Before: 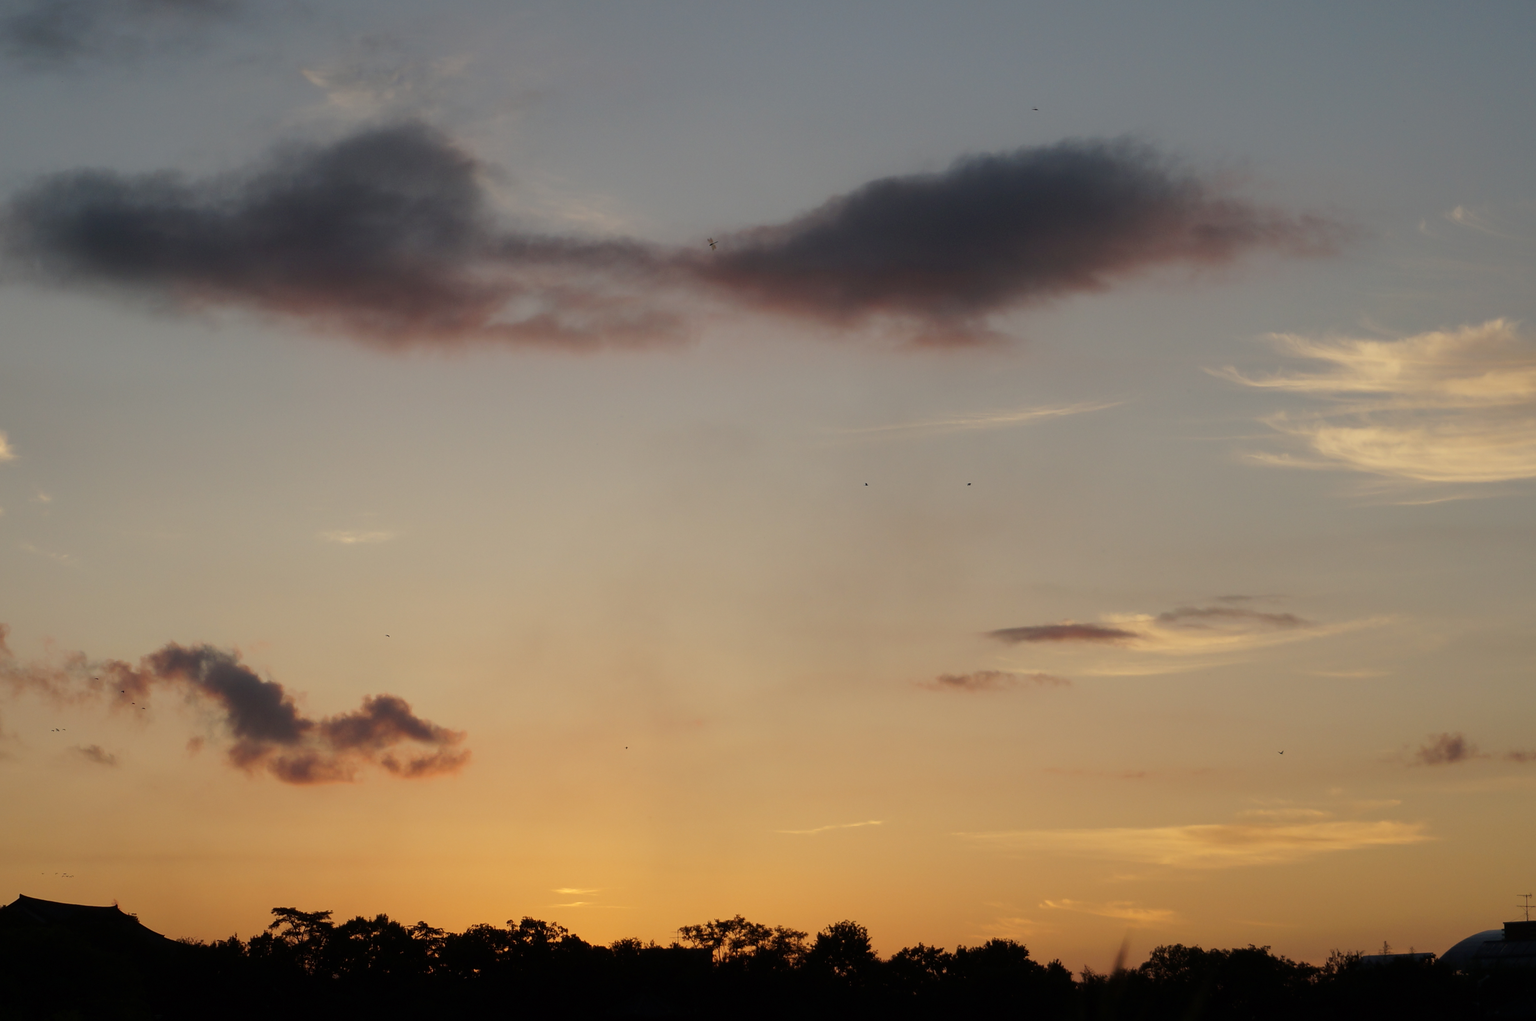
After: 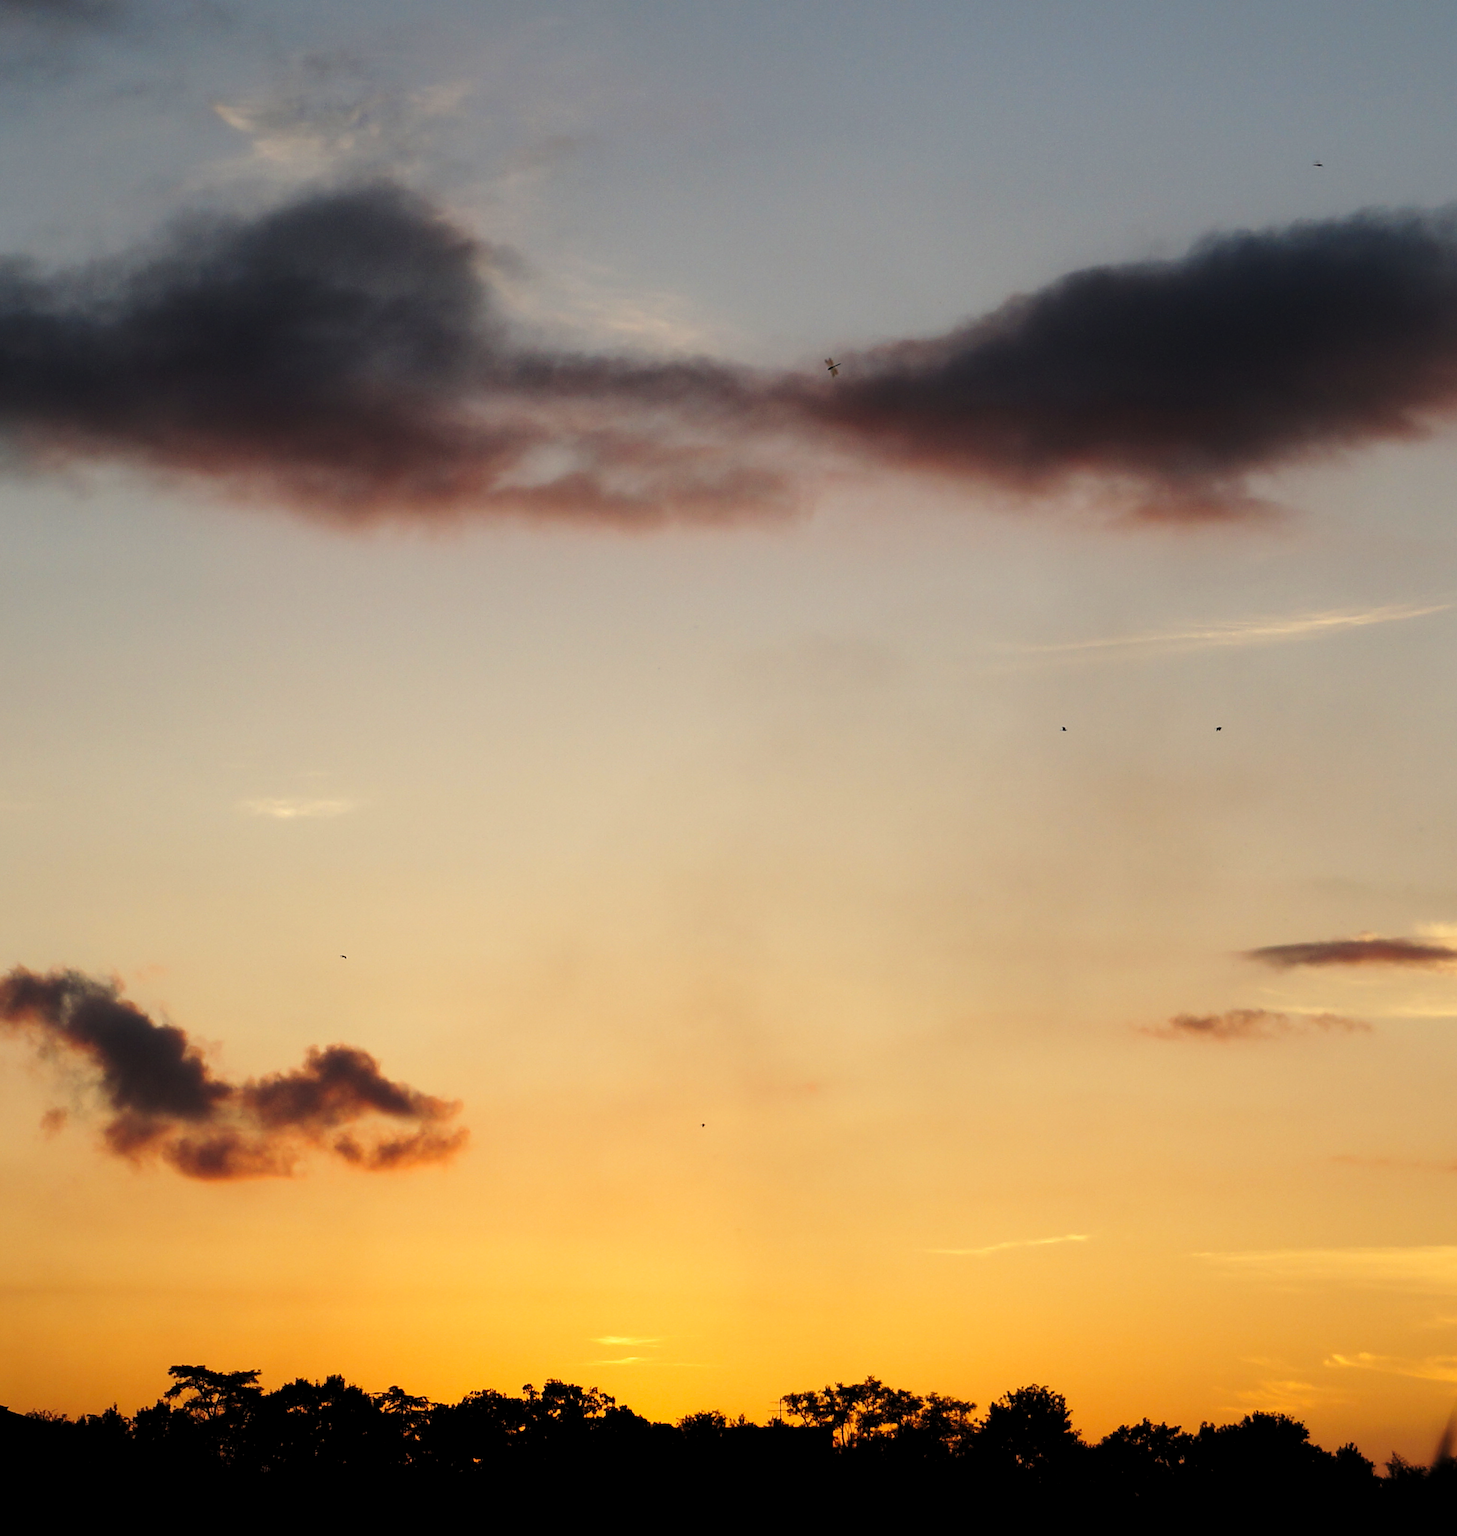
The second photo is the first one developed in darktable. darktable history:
crop: left 10.392%, right 26.521%
levels: levels [0.016, 0.484, 0.953]
tone curve: curves: ch0 [(0, 0) (0.195, 0.109) (0.751, 0.848) (1, 1)], preserve colors none
